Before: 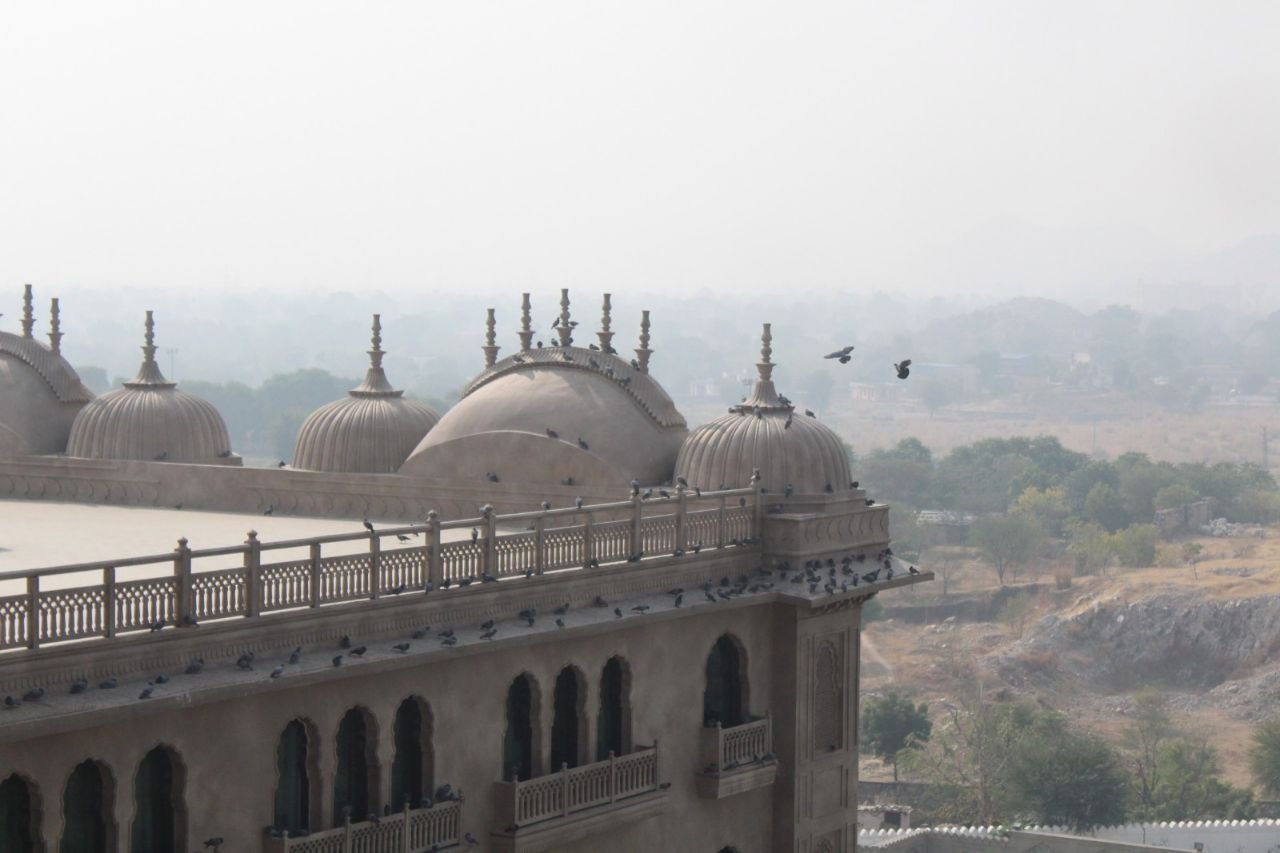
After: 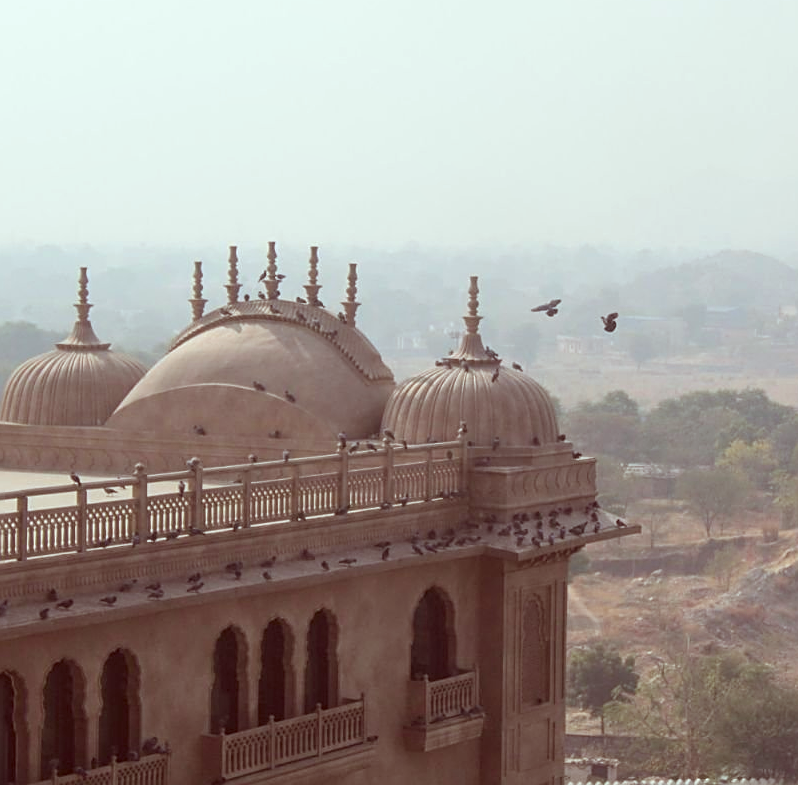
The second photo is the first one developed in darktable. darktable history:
color correction: highlights a* -7.23, highlights b* -0.161, shadows a* 20.08, shadows b* 11.73
sharpen: on, module defaults
local contrast: detail 110%
crop and rotate: left 22.918%, top 5.629%, right 14.711%, bottom 2.247%
contrast brightness saturation: contrast 0.04, saturation 0.16
